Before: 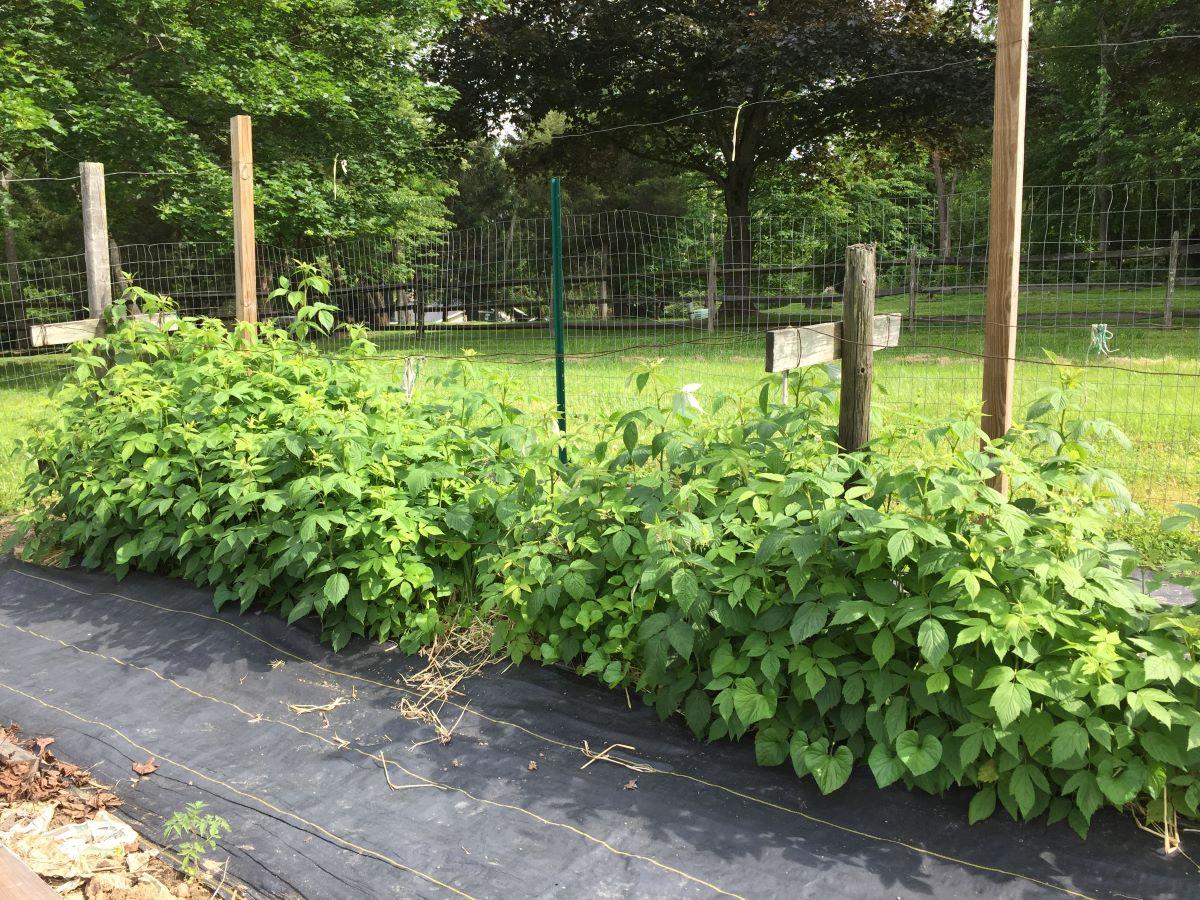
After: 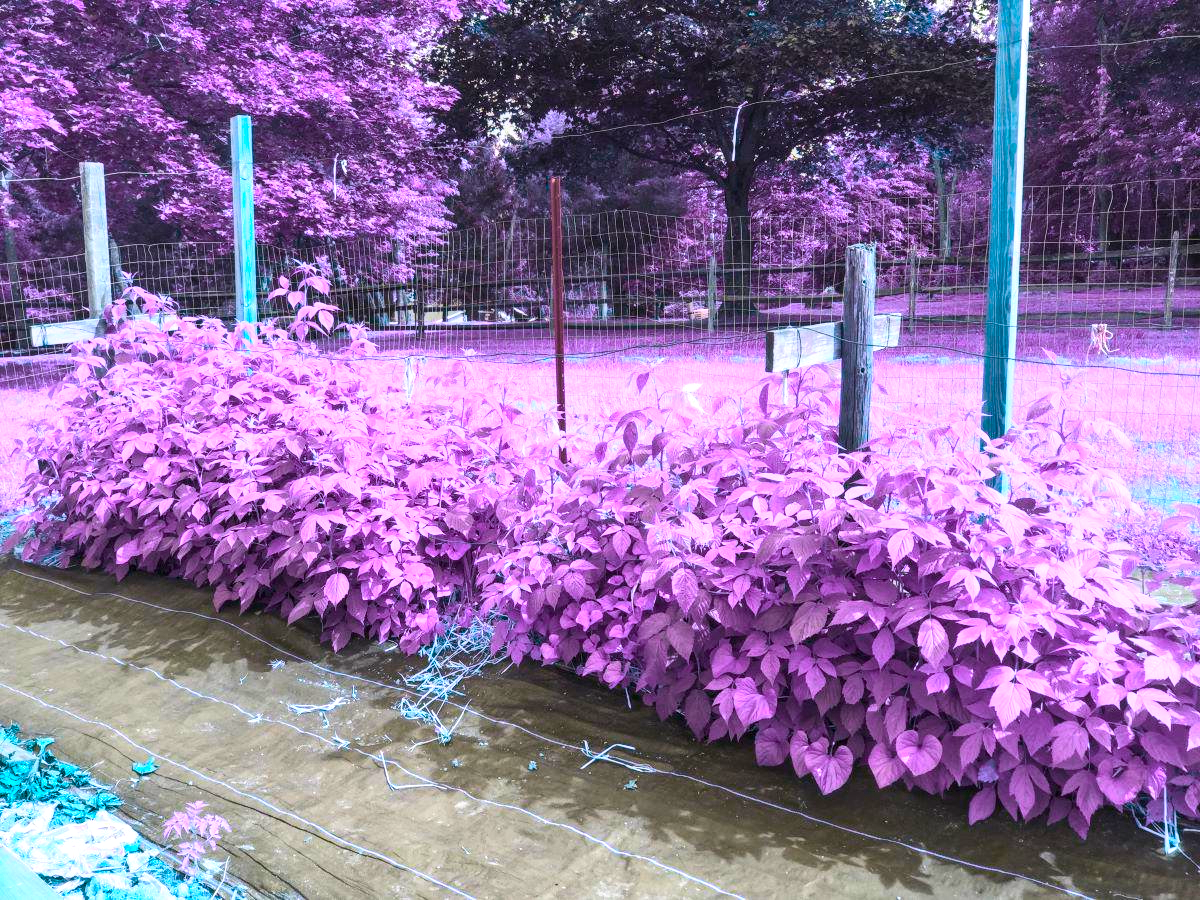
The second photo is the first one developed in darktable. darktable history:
color balance rgb: hue shift 180°, global vibrance 50%, contrast 0.32%
local contrast: on, module defaults
contrast brightness saturation: contrast 0.2, brightness 0.16, saturation 0.22
